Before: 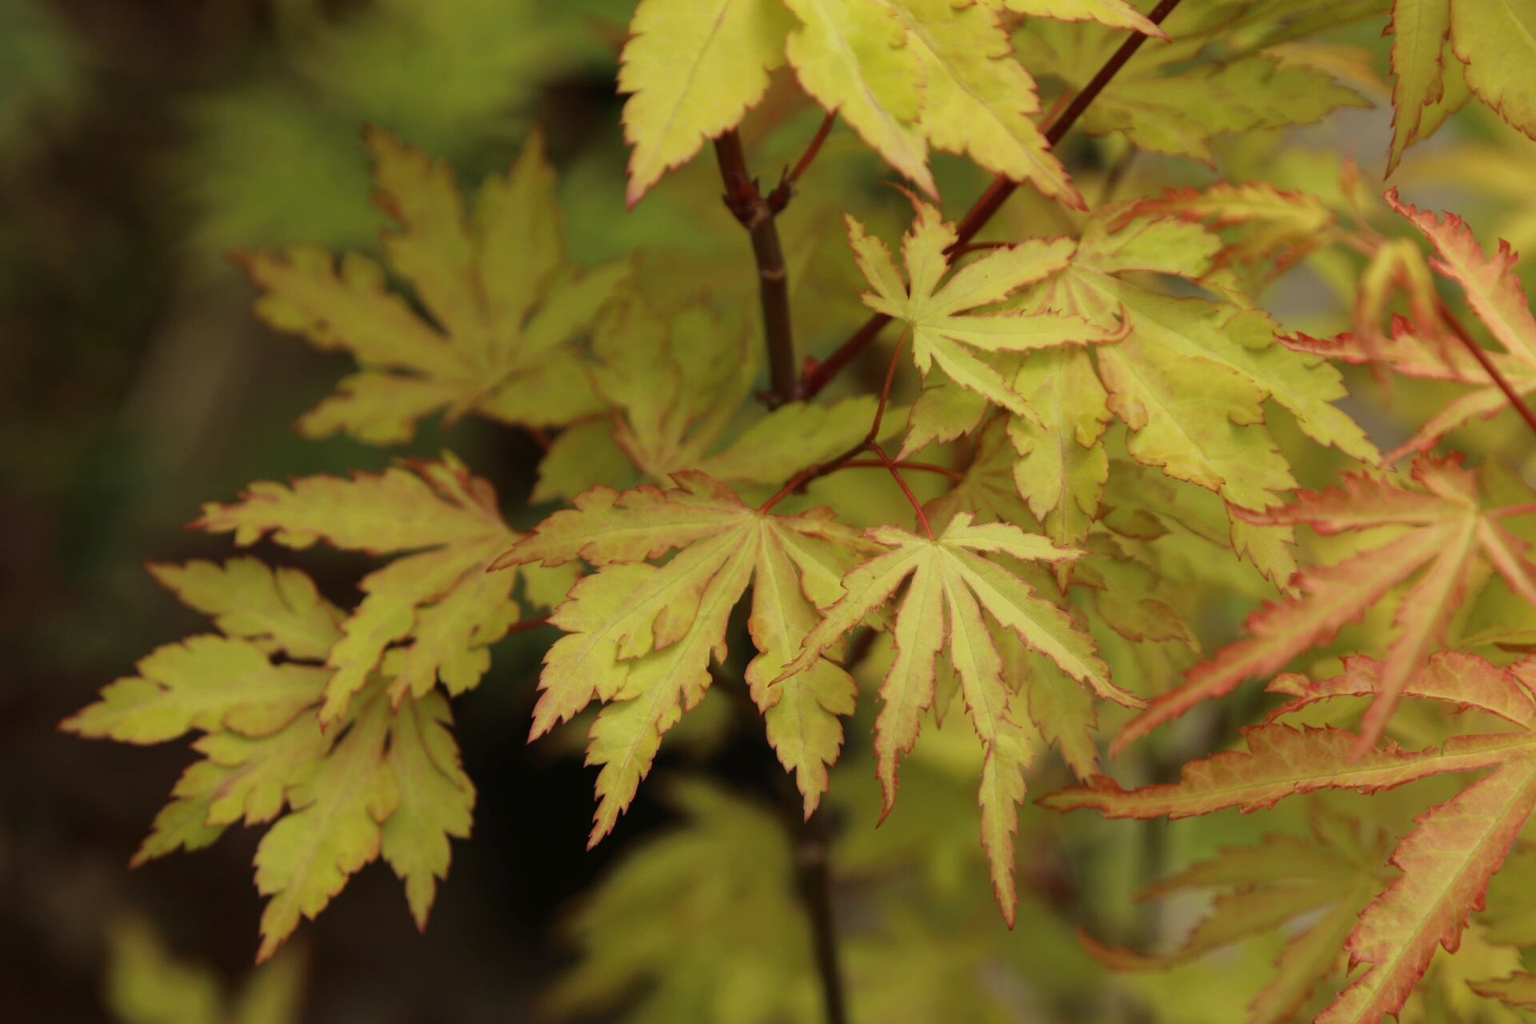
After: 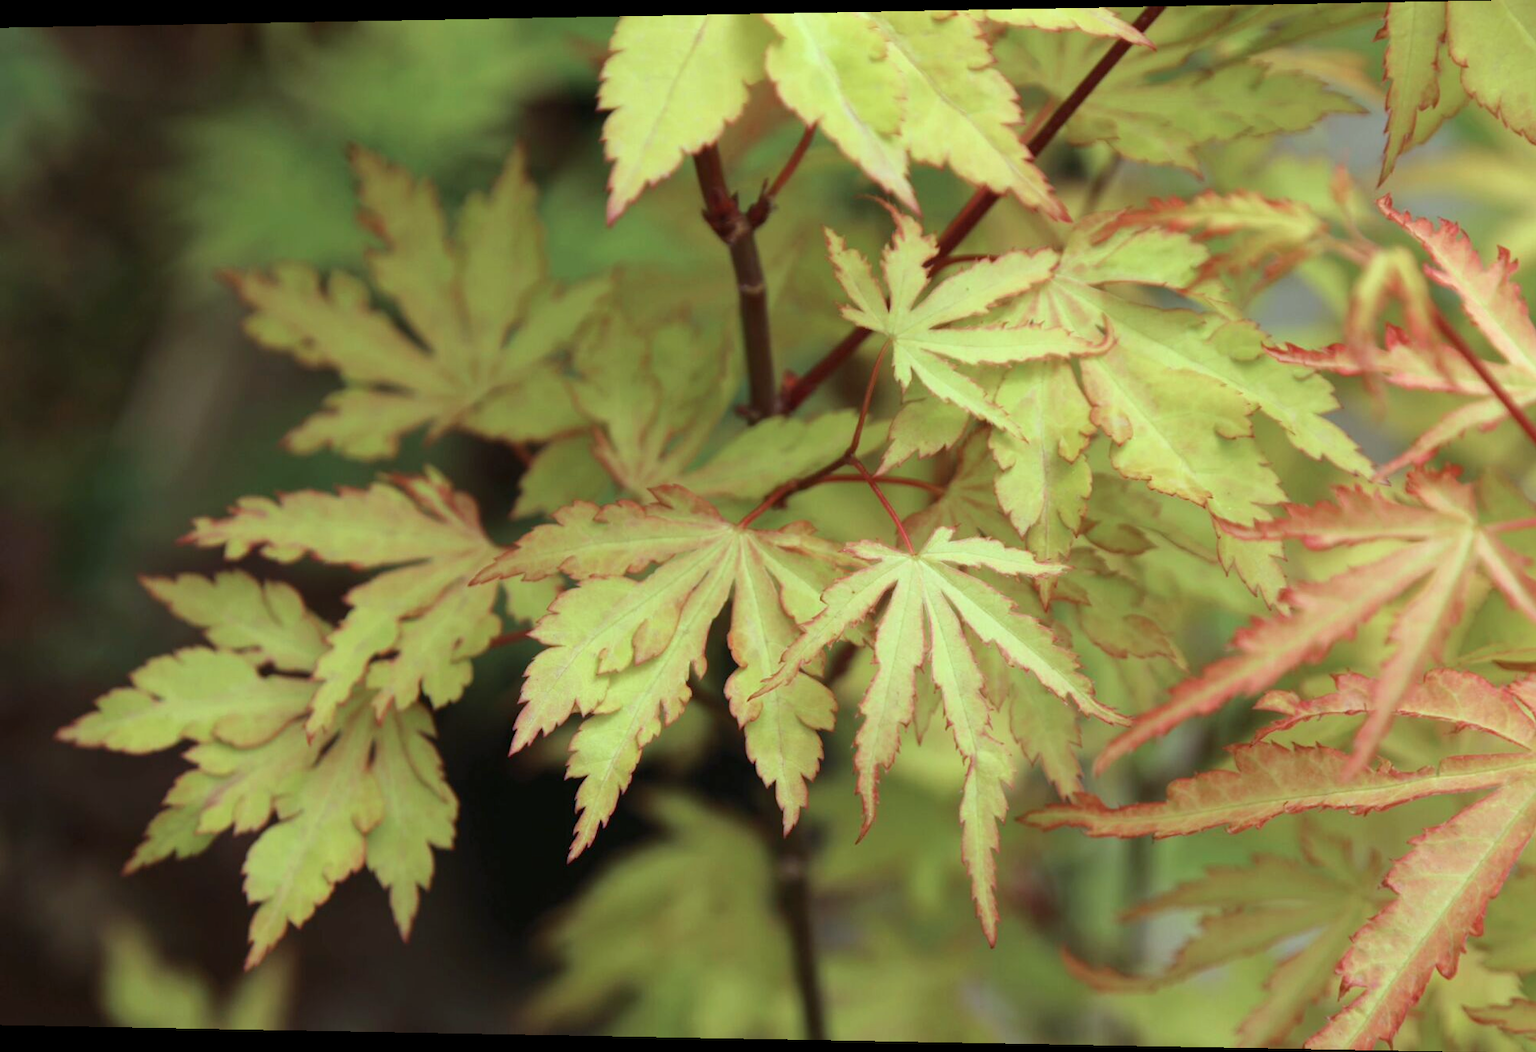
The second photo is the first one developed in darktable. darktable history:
color correction: highlights a* -11.71, highlights b* -15.58
exposure: exposure 0.559 EV, compensate highlight preservation false
color calibration: illuminant as shot in camera, x 0.358, y 0.373, temperature 4628.91 K
rotate and perspective: lens shift (horizontal) -0.055, automatic cropping off
